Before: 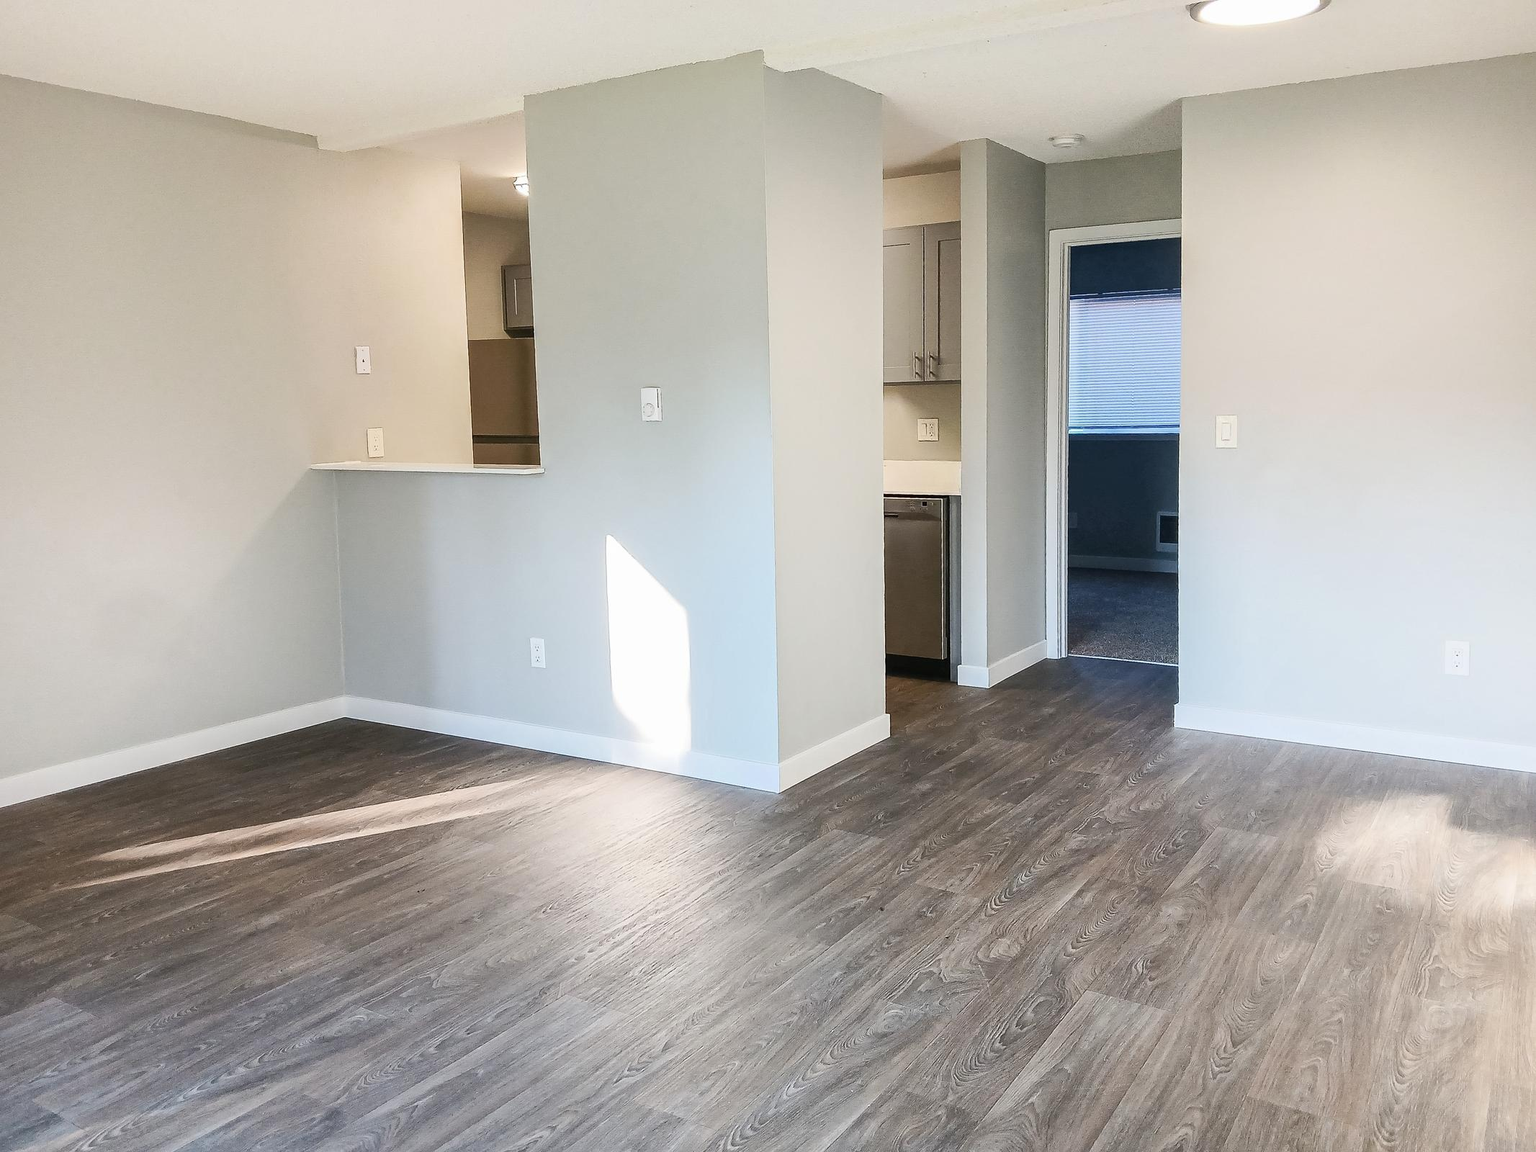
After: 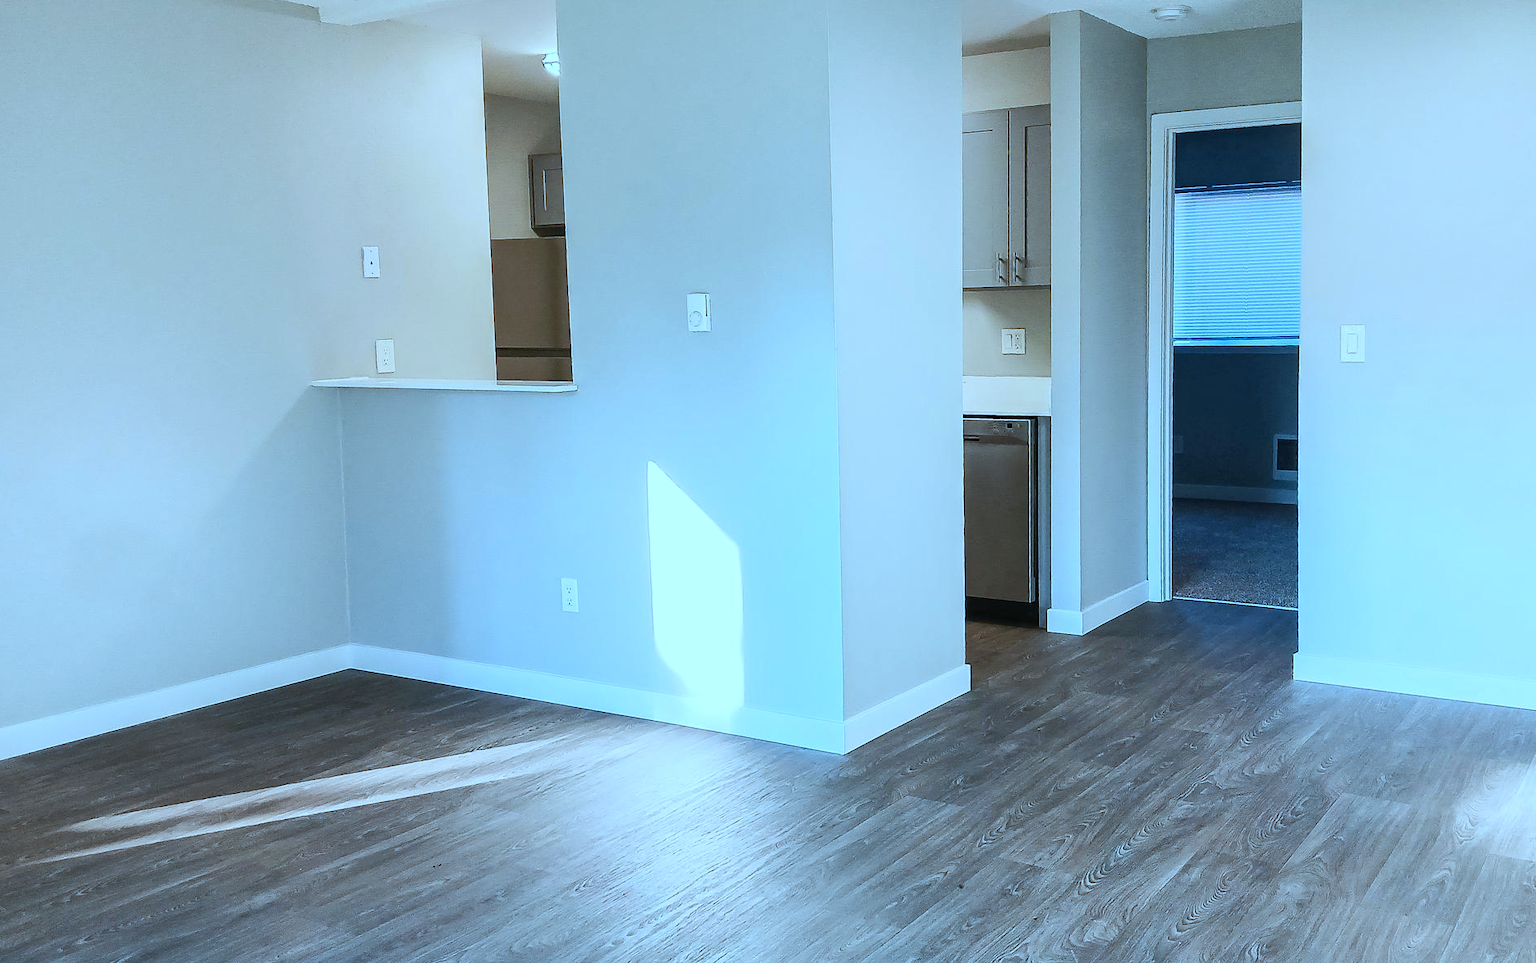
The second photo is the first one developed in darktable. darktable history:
white balance: red 0.924, blue 1.095
crop and rotate: left 2.425%, top 11.305%, right 9.6%, bottom 15.08%
color correction: highlights a* -10.69, highlights b* -19.19
